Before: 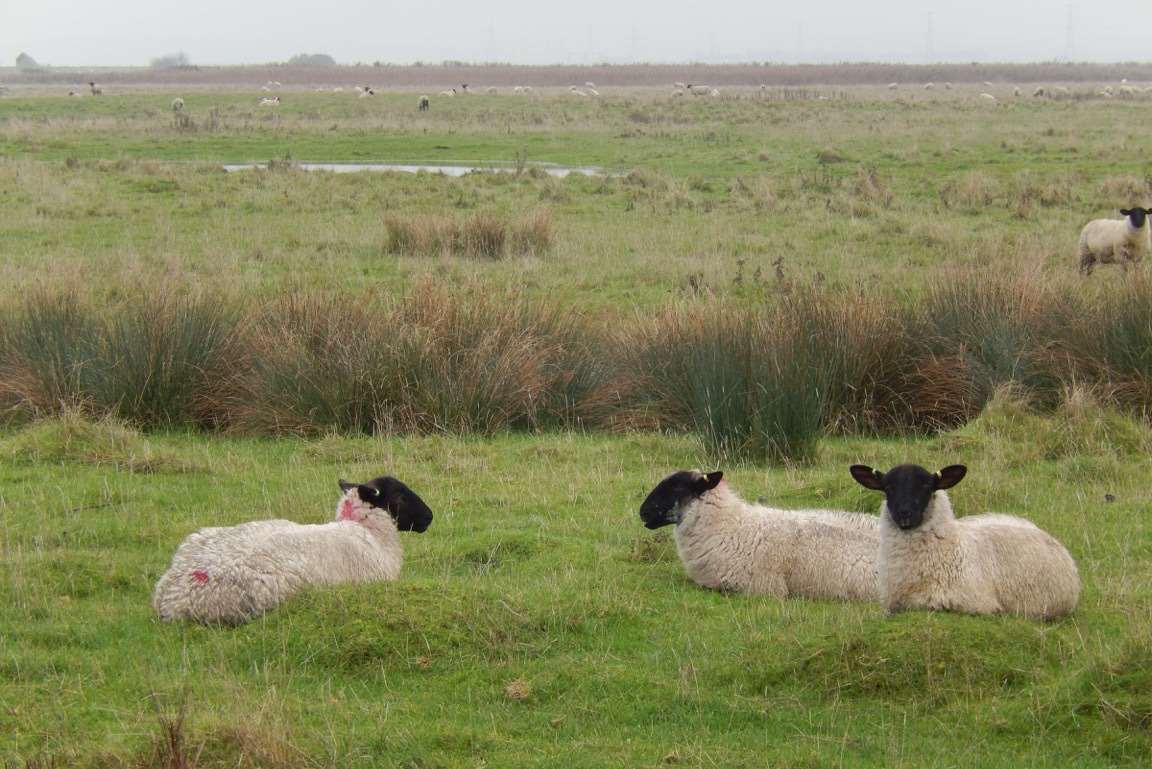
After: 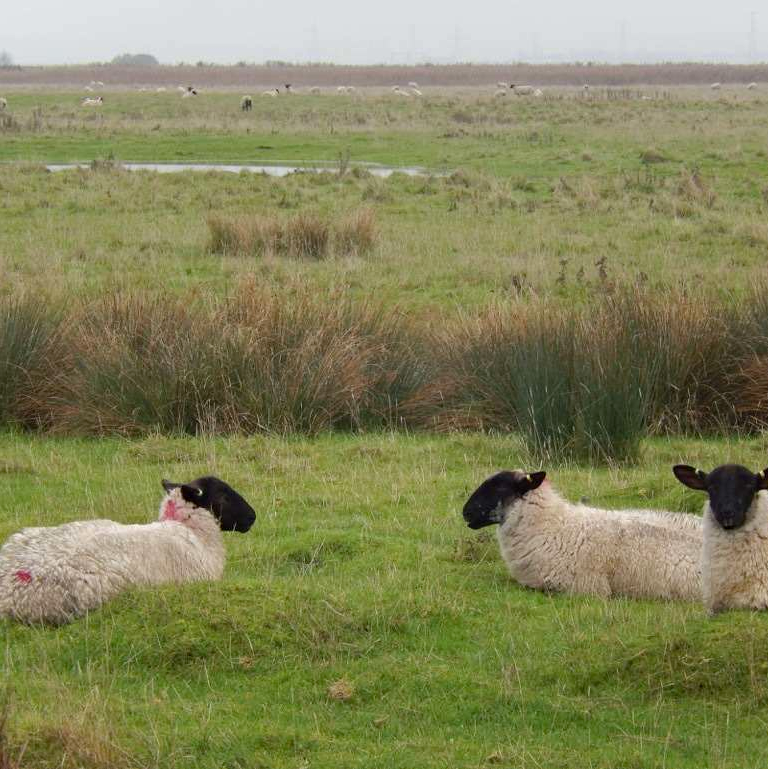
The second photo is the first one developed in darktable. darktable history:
crop and rotate: left 15.446%, right 17.836%
haze removal: compatibility mode true, adaptive false
